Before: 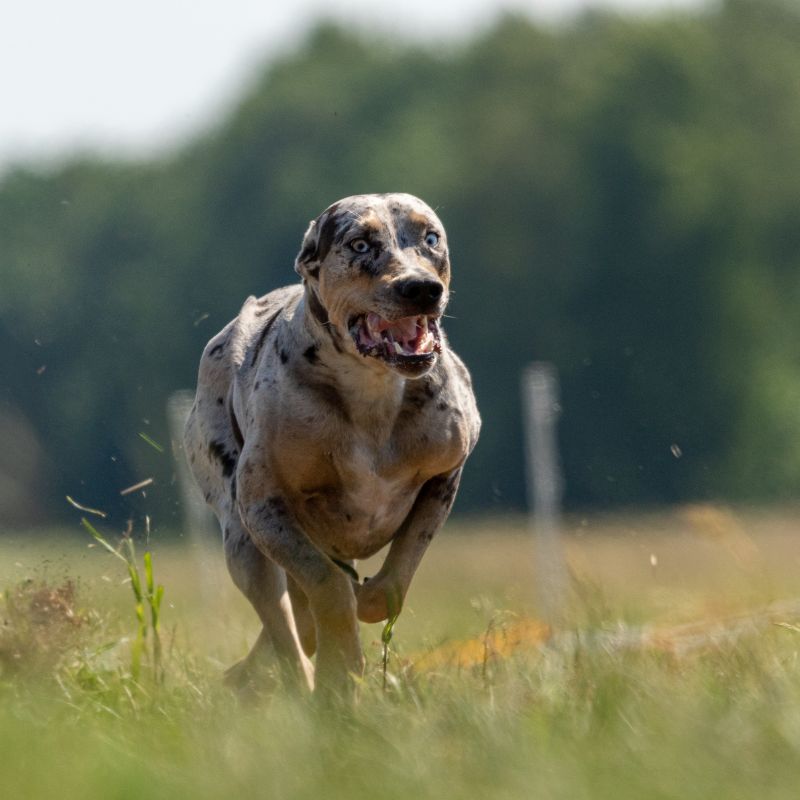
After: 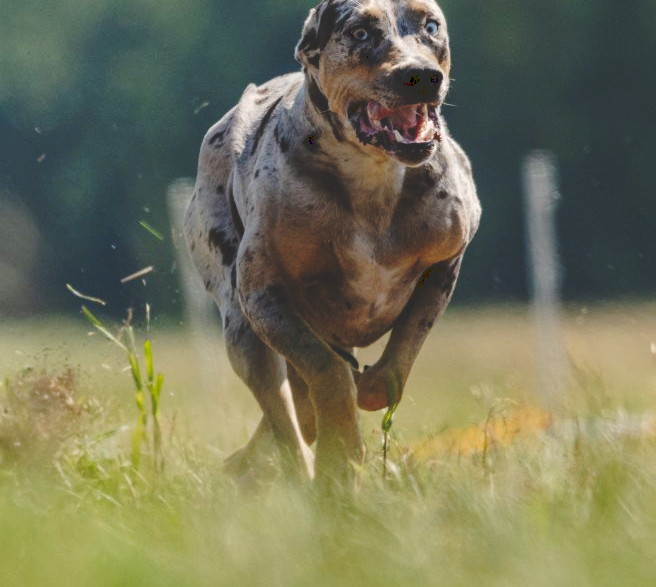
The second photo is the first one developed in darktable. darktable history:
crop: top 26.531%, right 17.959%
tone curve: curves: ch0 [(0, 0) (0.003, 0.177) (0.011, 0.177) (0.025, 0.176) (0.044, 0.178) (0.069, 0.186) (0.1, 0.194) (0.136, 0.203) (0.177, 0.223) (0.224, 0.255) (0.277, 0.305) (0.335, 0.383) (0.399, 0.467) (0.468, 0.546) (0.543, 0.616) (0.623, 0.694) (0.709, 0.764) (0.801, 0.834) (0.898, 0.901) (1, 1)], preserve colors none
